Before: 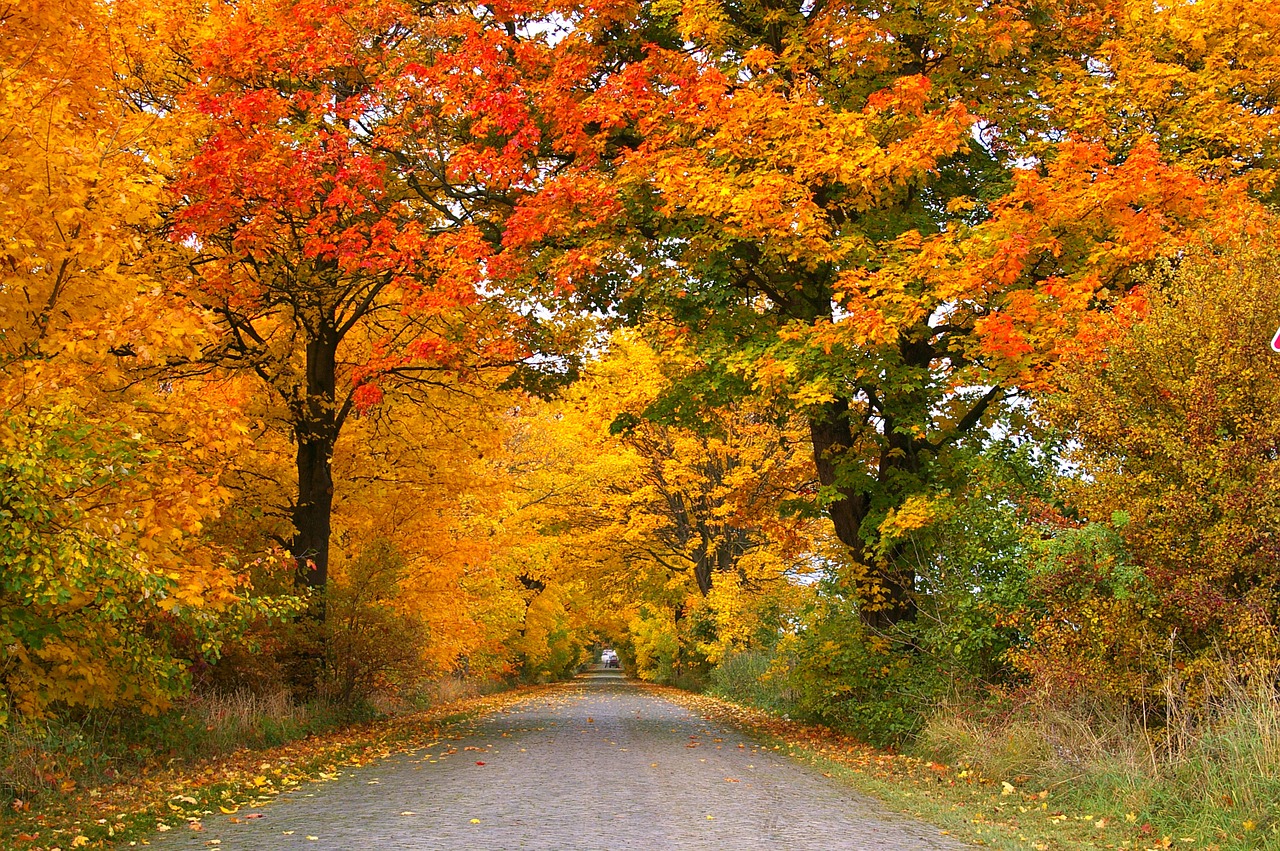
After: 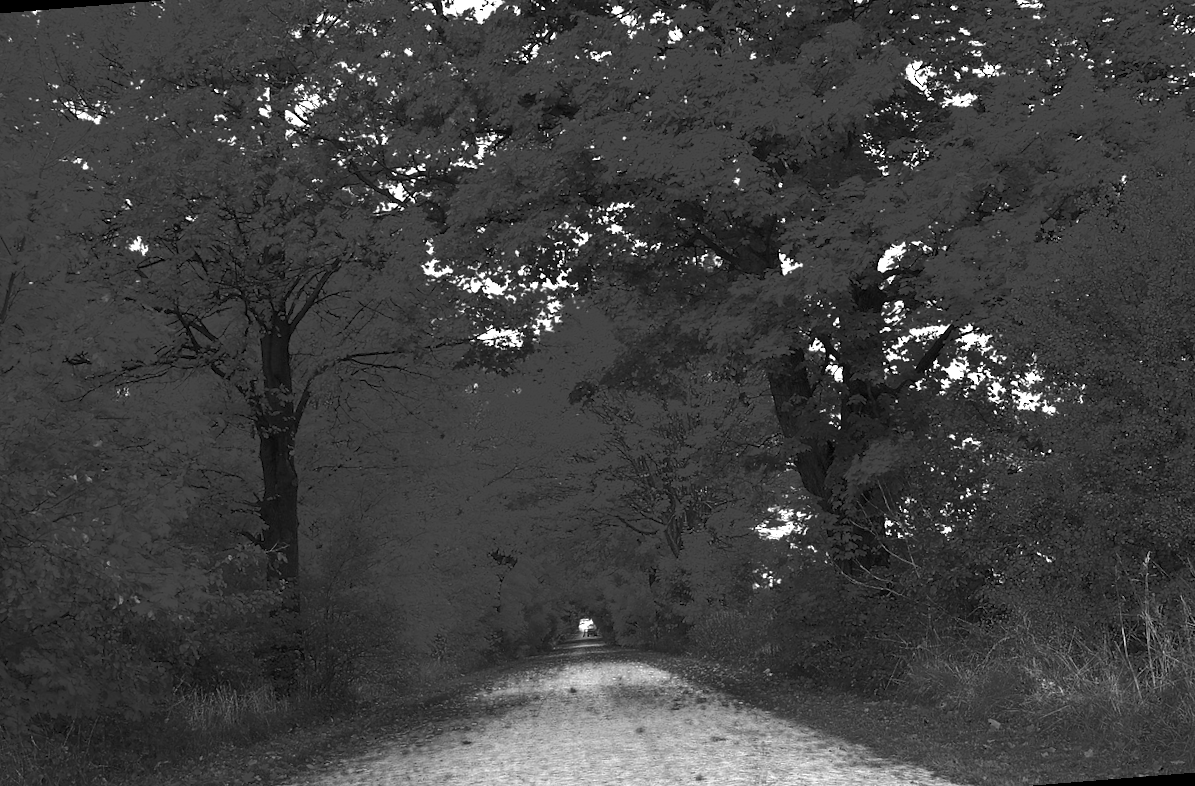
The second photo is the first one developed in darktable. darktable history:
color correction: highlights a* -2.24, highlights b* -18.1
color zones: curves: ch0 [(0.287, 0.048) (0.493, 0.484) (0.737, 0.816)]; ch1 [(0, 0) (0.143, 0) (0.286, 0) (0.429, 0) (0.571, 0) (0.714, 0) (0.857, 0)]
color balance rgb: perceptual saturation grading › global saturation 25%, perceptual brilliance grading › mid-tones 10%, perceptual brilliance grading › shadows 15%, global vibrance 20%
rotate and perspective: rotation -4.57°, crop left 0.054, crop right 0.944, crop top 0.087, crop bottom 0.914
